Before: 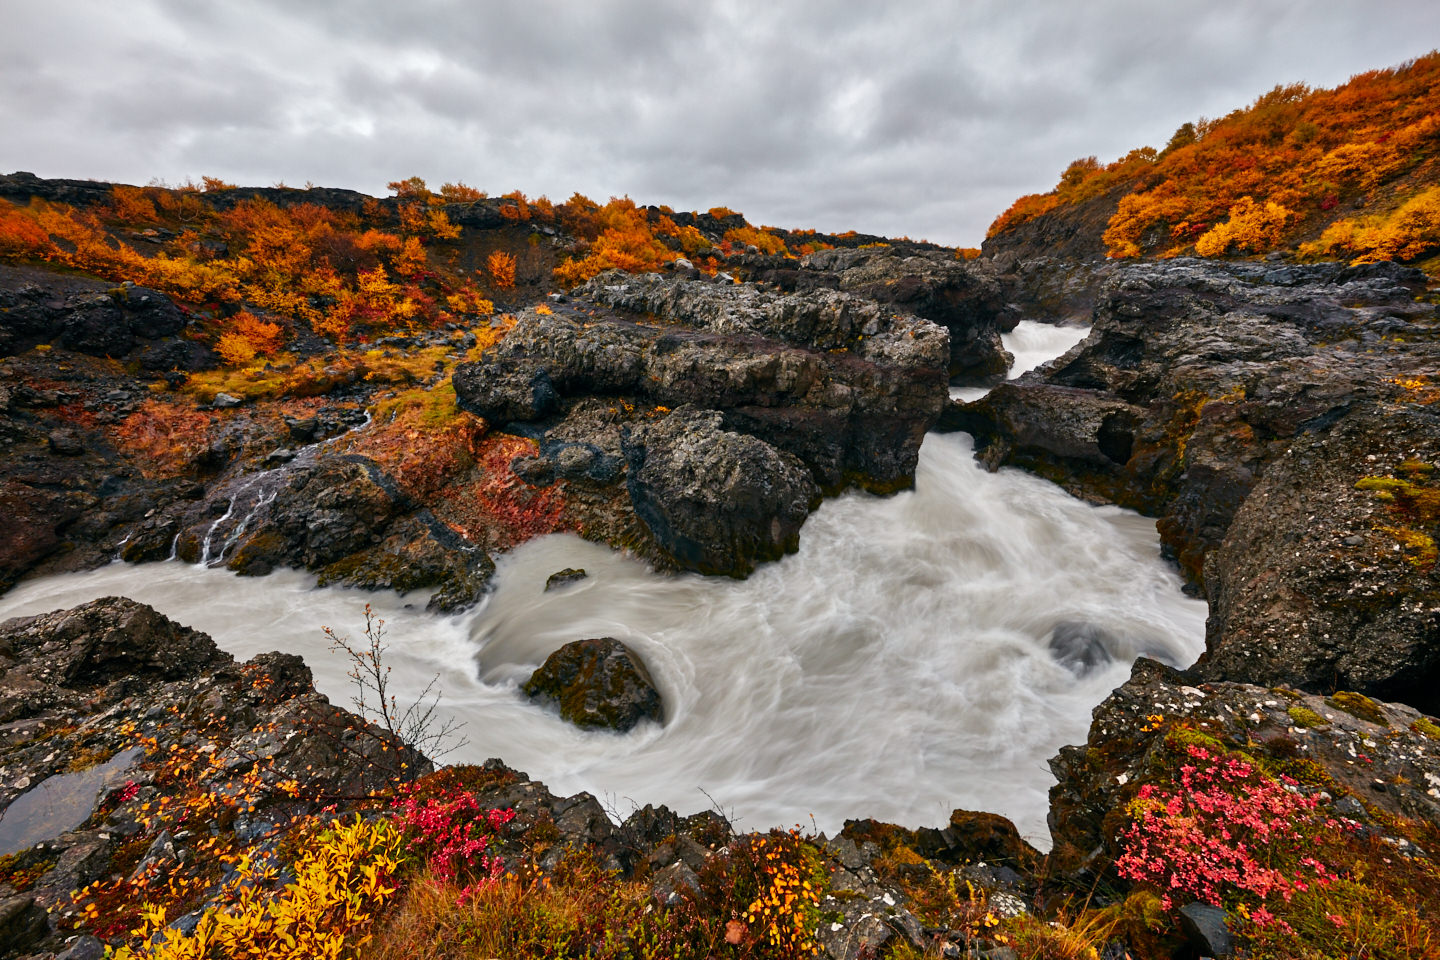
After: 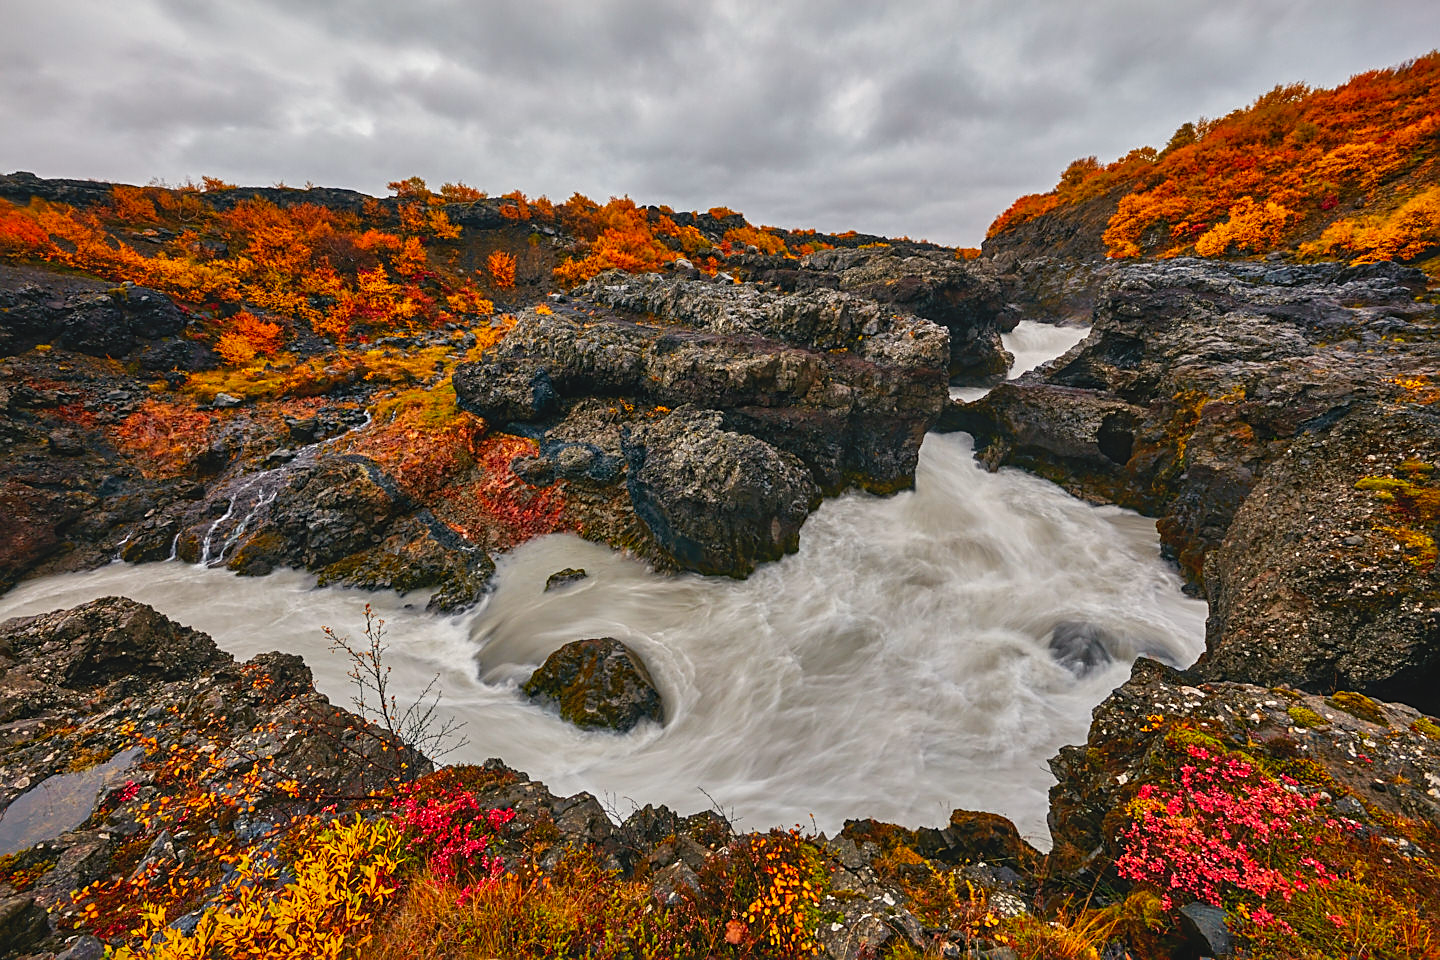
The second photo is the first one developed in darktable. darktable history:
lowpass: radius 0.1, contrast 0.85, saturation 1.1, unbound 0
sharpen: amount 0.55
local contrast: on, module defaults
color correction: highlights a* 0.816, highlights b* 2.78, saturation 1.1
